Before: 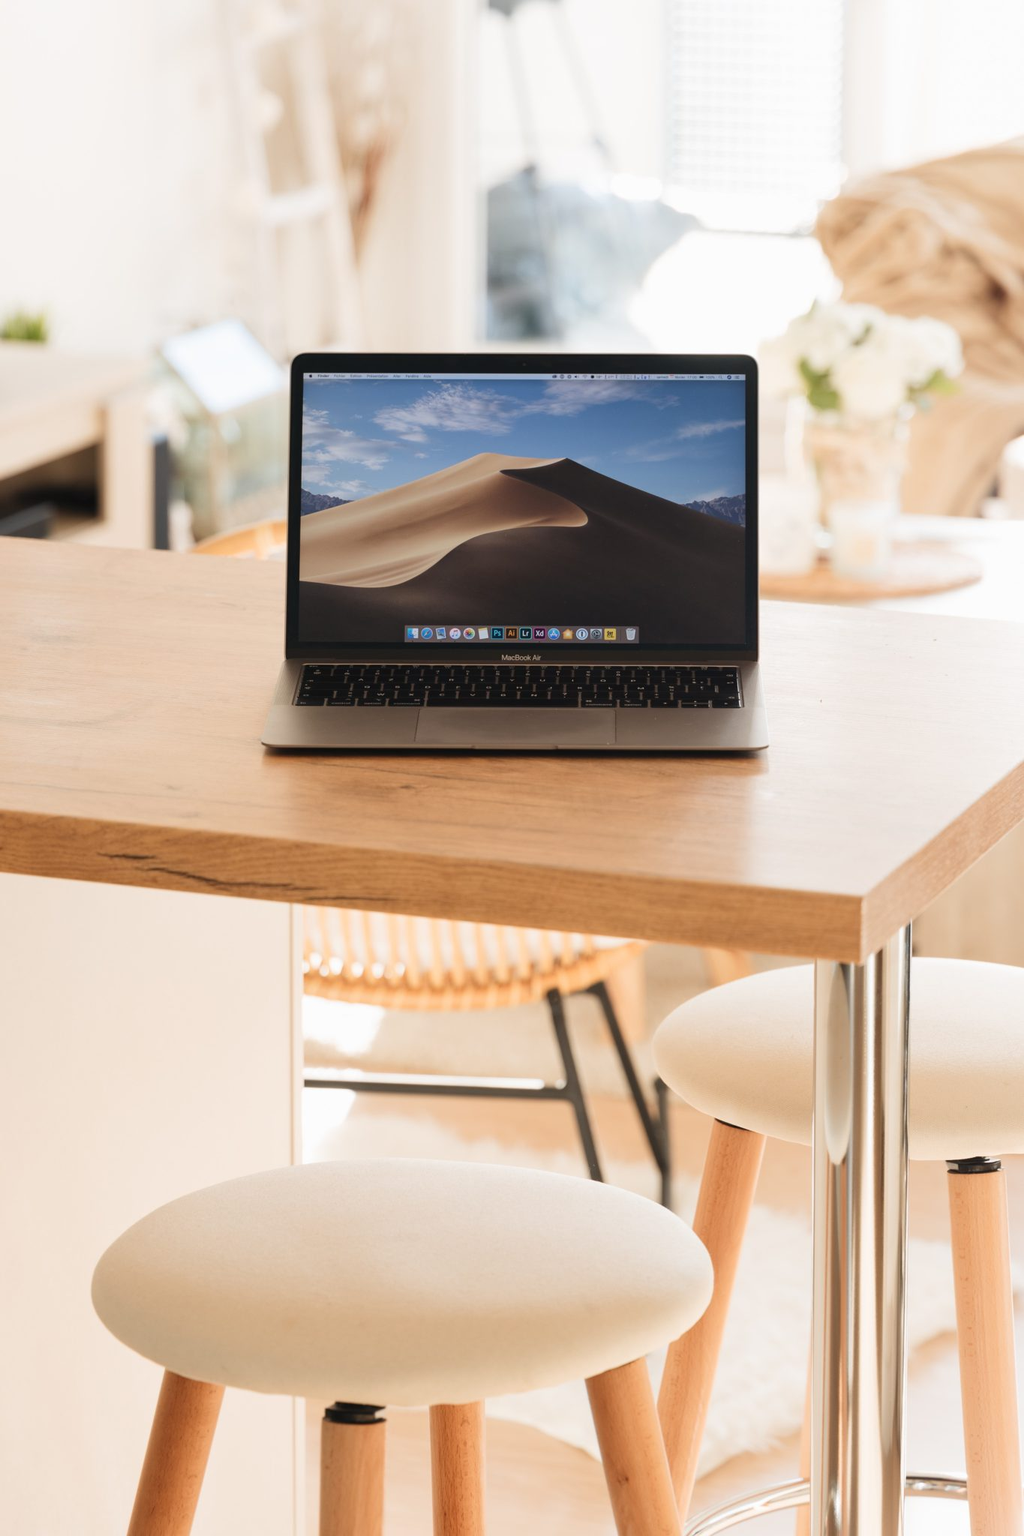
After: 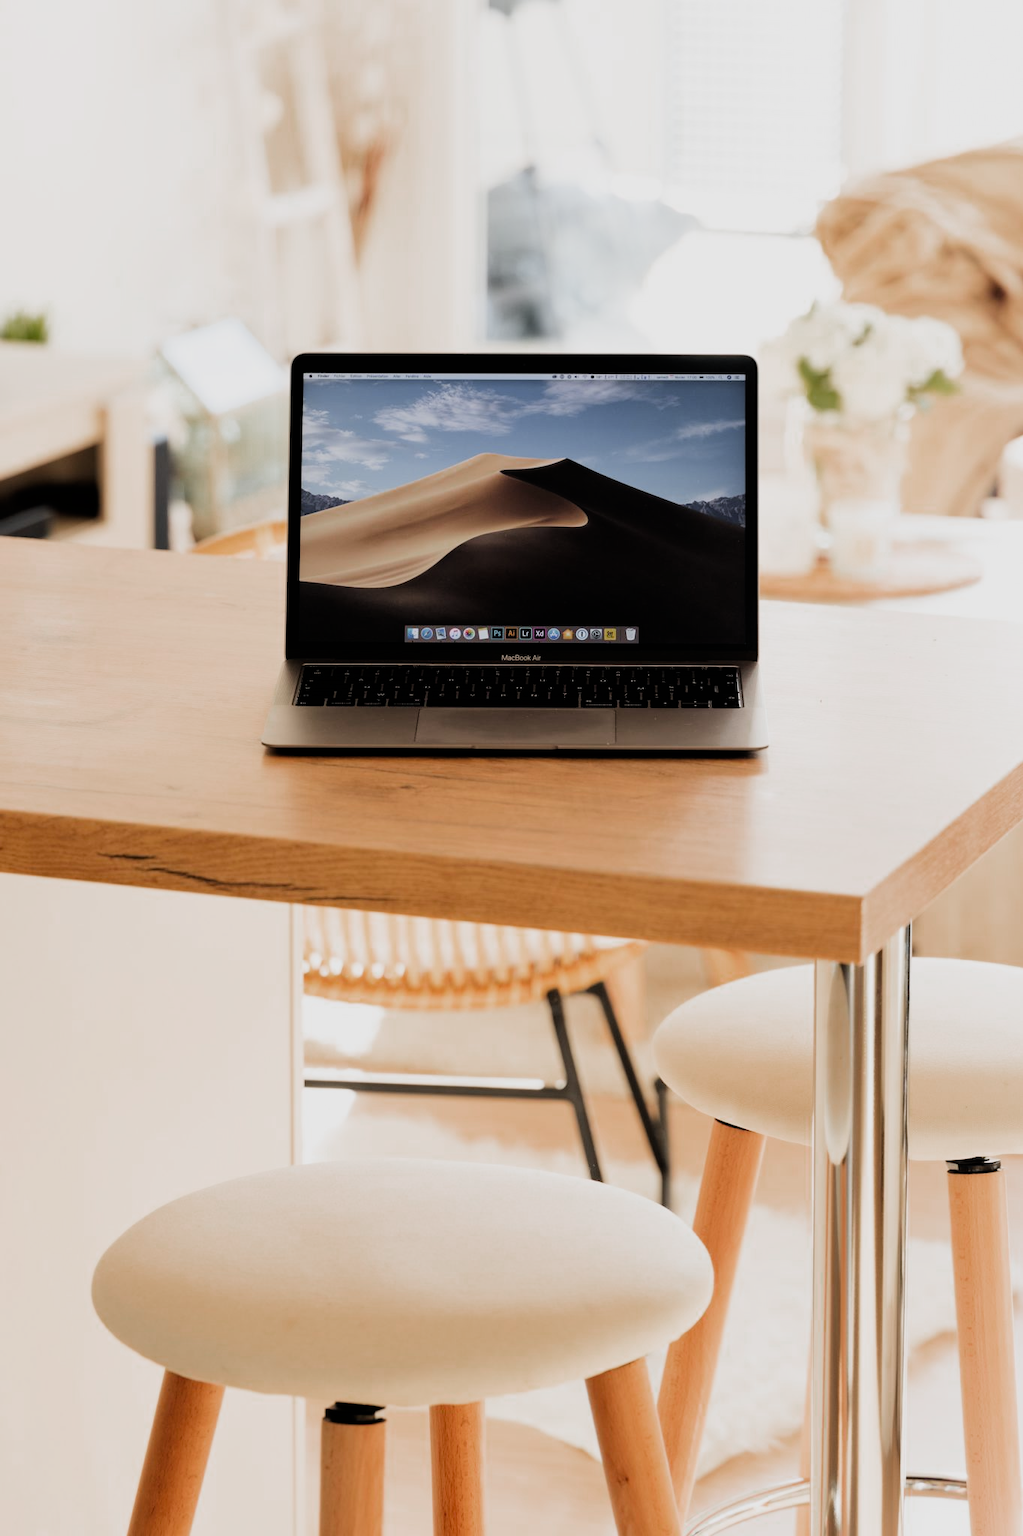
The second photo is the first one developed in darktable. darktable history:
filmic rgb: black relative exposure -5 EV, hardness 2.88, contrast 1.4, highlights saturation mix -30%
color zones: curves: ch0 [(0, 0.48) (0.209, 0.398) (0.305, 0.332) (0.429, 0.493) (0.571, 0.5) (0.714, 0.5) (0.857, 0.5) (1, 0.48)]; ch1 [(0, 0.633) (0.143, 0.586) (0.286, 0.489) (0.429, 0.448) (0.571, 0.31) (0.714, 0.335) (0.857, 0.492) (1, 0.633)]; ch2 [(0, 0.448) (0.143, 0.498) (0.286, 0.5) (0.429, 0.5) (0.571, 0.5) (0.714, 0.5) (0.857, 0.5) (1, 0.448)]
